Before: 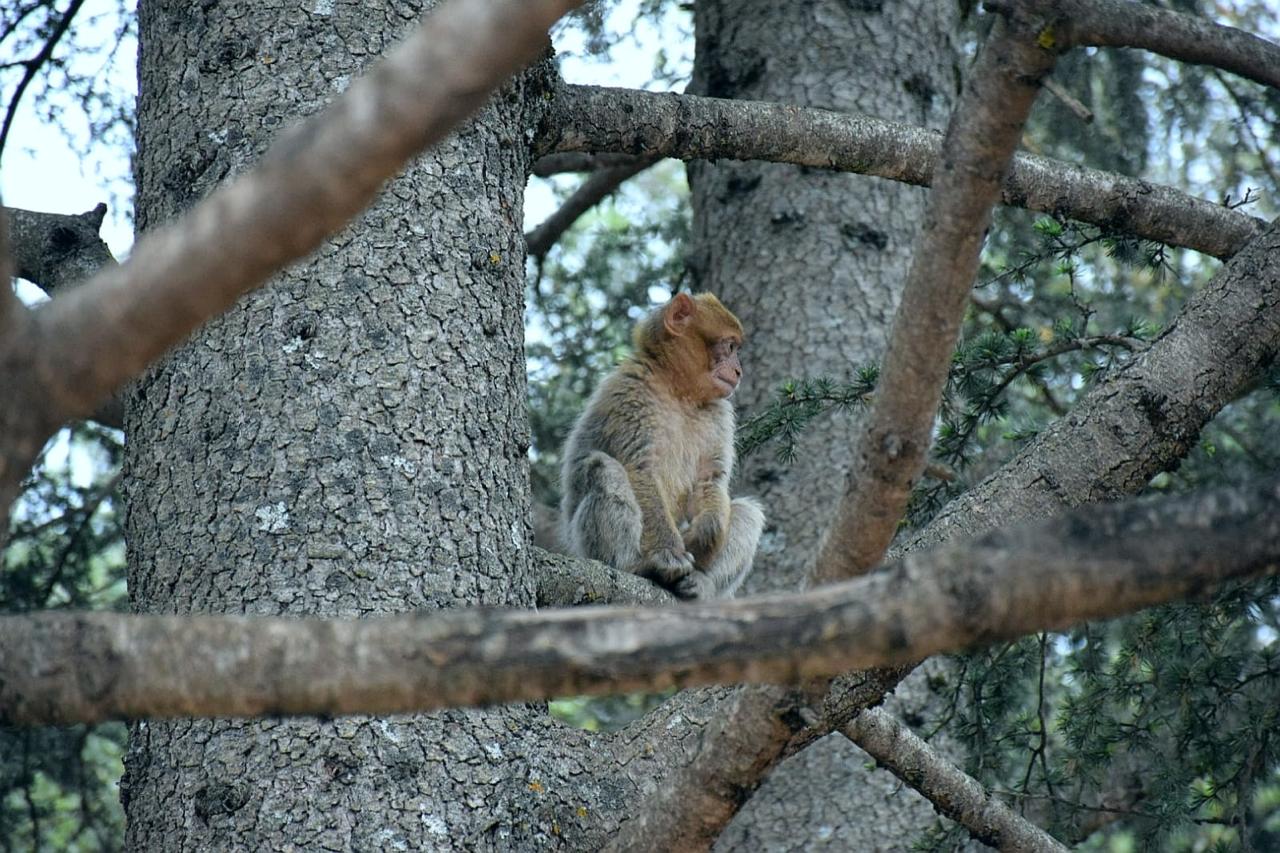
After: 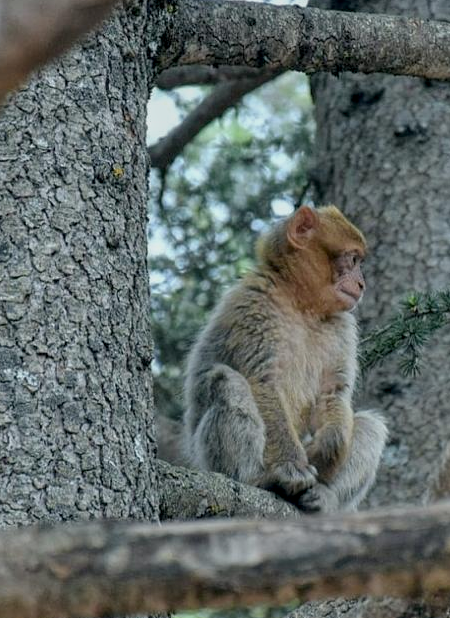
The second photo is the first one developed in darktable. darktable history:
local contrast: on, module defaults
tone equalizer: -8 EV 0.25 EV, -7 EV 0.417 EV, -6 EV 0.417 EV, -5 EV 0.25 EV, -3 EV -0.25 EV, -2 EV -0.417 EV, -1 EV -0.417 EV, +0 EV -0.25 EV, edges refinement/feathering 500, mask exposure compensation -1.57 EV, preserve details guided filter
crop and rotate: left 29.476%, top 10.214%, right 35.32%, bottom 17.333%
